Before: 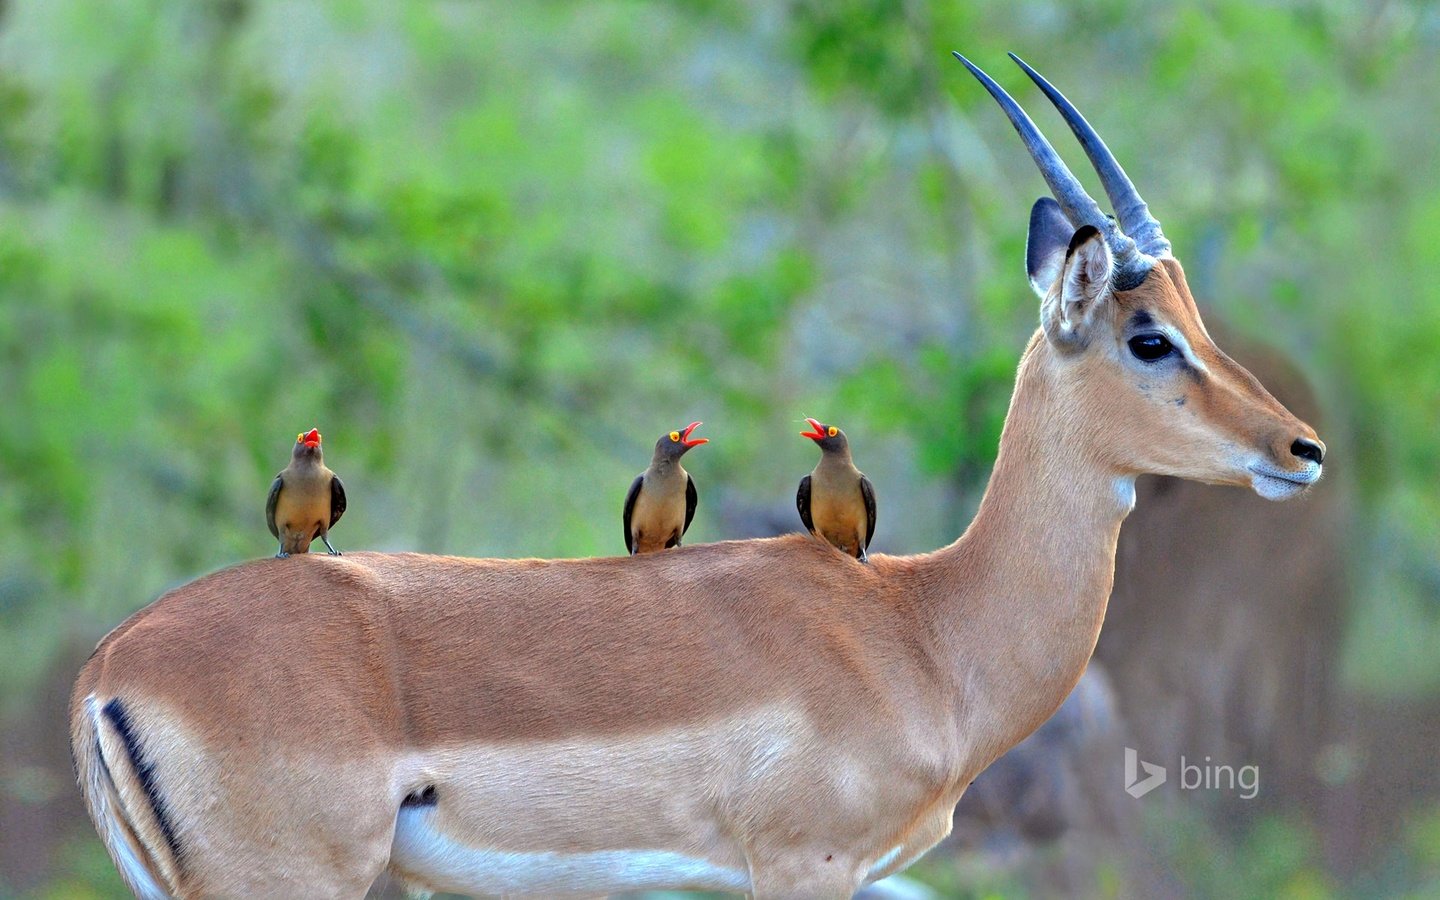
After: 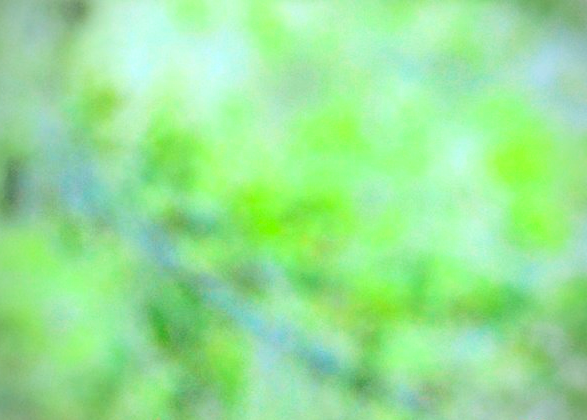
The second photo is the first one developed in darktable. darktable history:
velvia: on, module defaults
contrast brightness saturation: contrast 0.202, brightness 0.156, saturation 0.218
vignetting: on, module defaults
crop and rotate: left 10.922%, top 0.049%, right 48.276%, bottom 53.189%
exposure: black level correction 0, exposure 0.694 EV, compensate highlight preservation false
